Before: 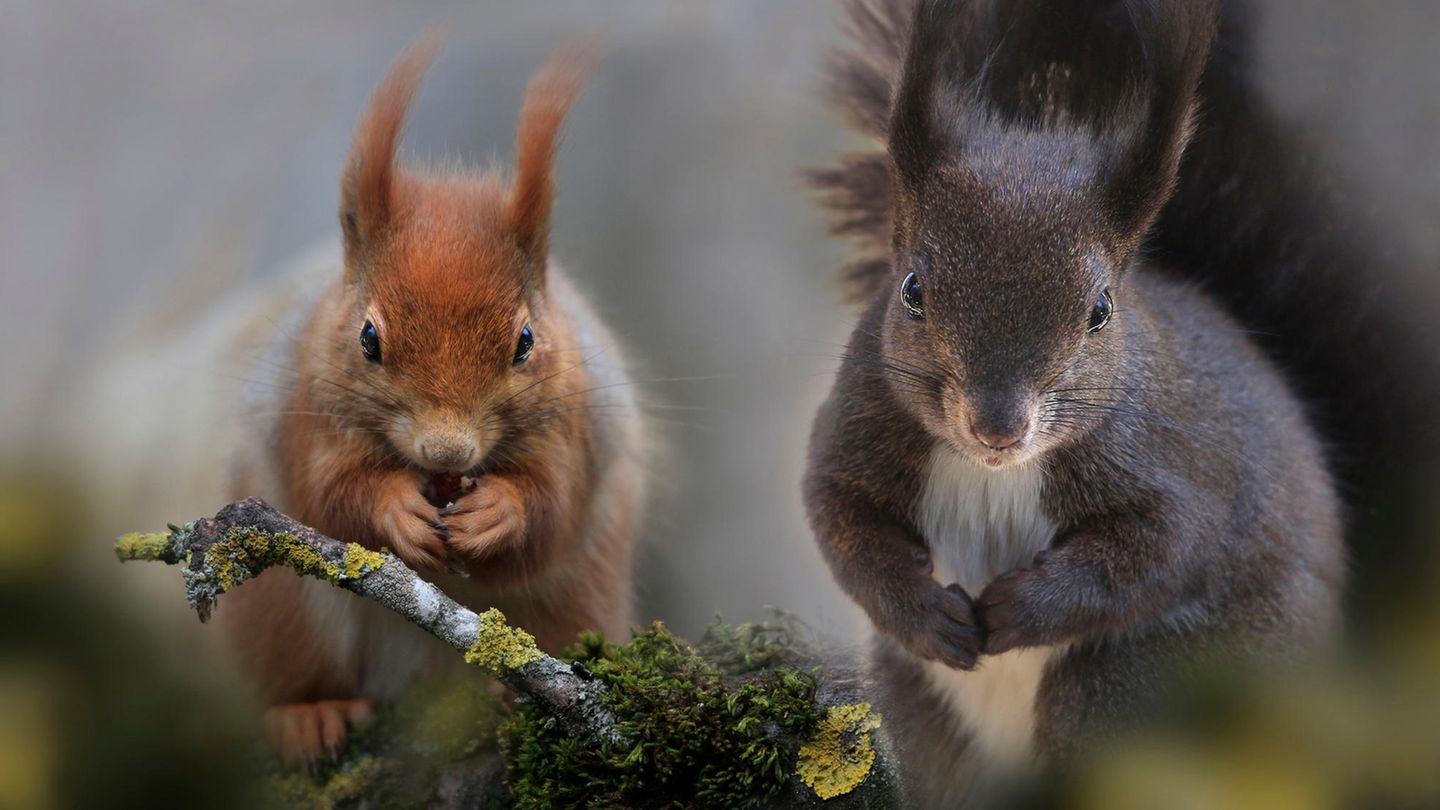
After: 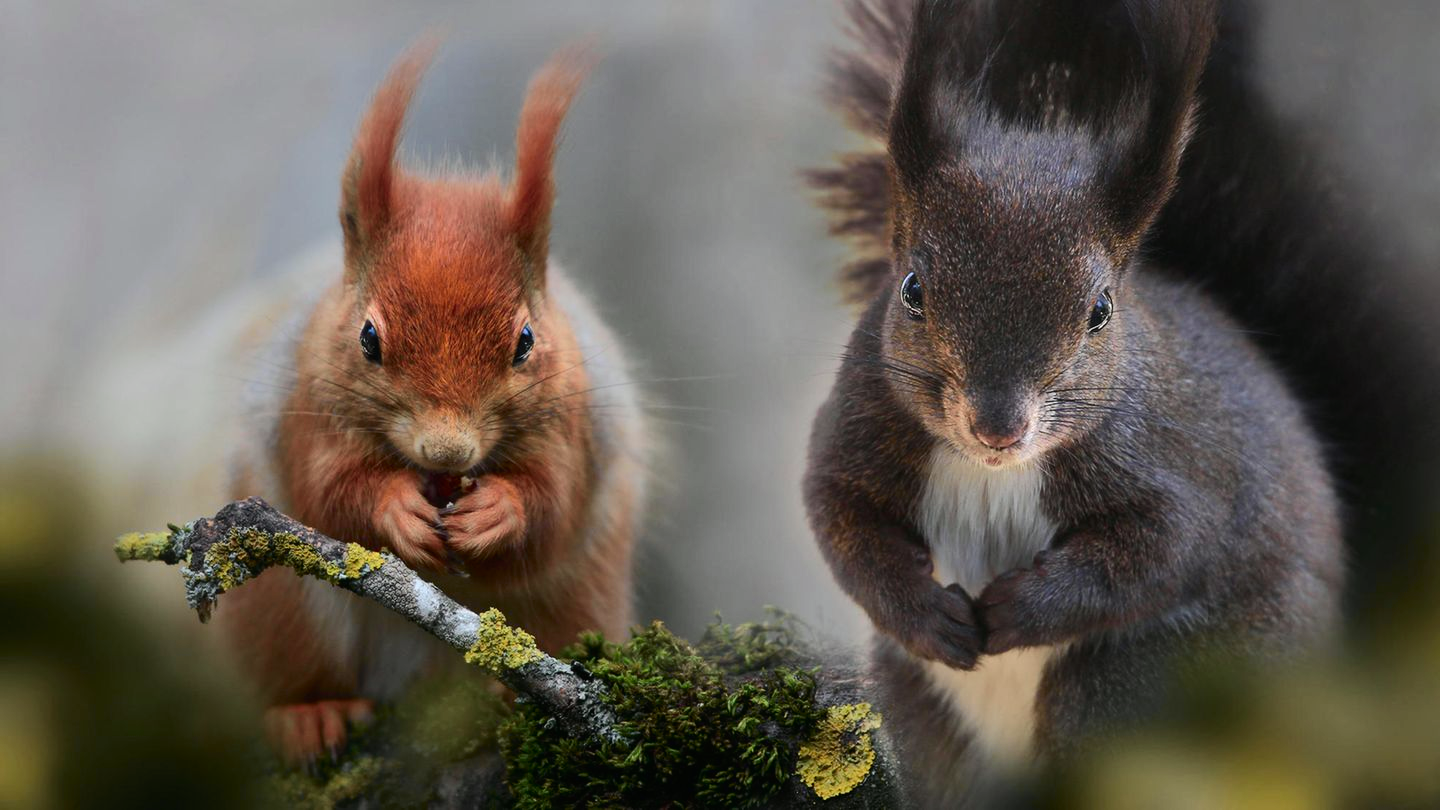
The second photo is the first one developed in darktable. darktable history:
tone curve: curves: ch0 [(0, 0.01) (0.037, 0.032) (0.131, 0.108) (0.275, 0.256) (0.483, 0.512) (0.61, 0.665) (0.696, 0.742) (0.792, 0.819) (0.911, 0.925) (0.997, 0.995)]; ch1 [(0, 0) (0.308, 0.29) (0.425, 0.411) (0.492, 0.488) (0.505, 0.503) (0.527, 0.531) (0.568, 0.594) (0.683, 0.702) (0.746, 0.77) (1, 1)]; ch2 [(0, 0) (0.246, 0.233) (0.36, 0.352) (0.415, 0.415) (0.485, 0.487) (0.502, 0.504) (0.525, 0.523) (0.539, 0.553) (0.587, 0.594) (0.636, 0.652) (0.711, 0.729) (0.845, 0.855) (0.998, 0.977)], color space Lab, independent channels, preserve colors none
